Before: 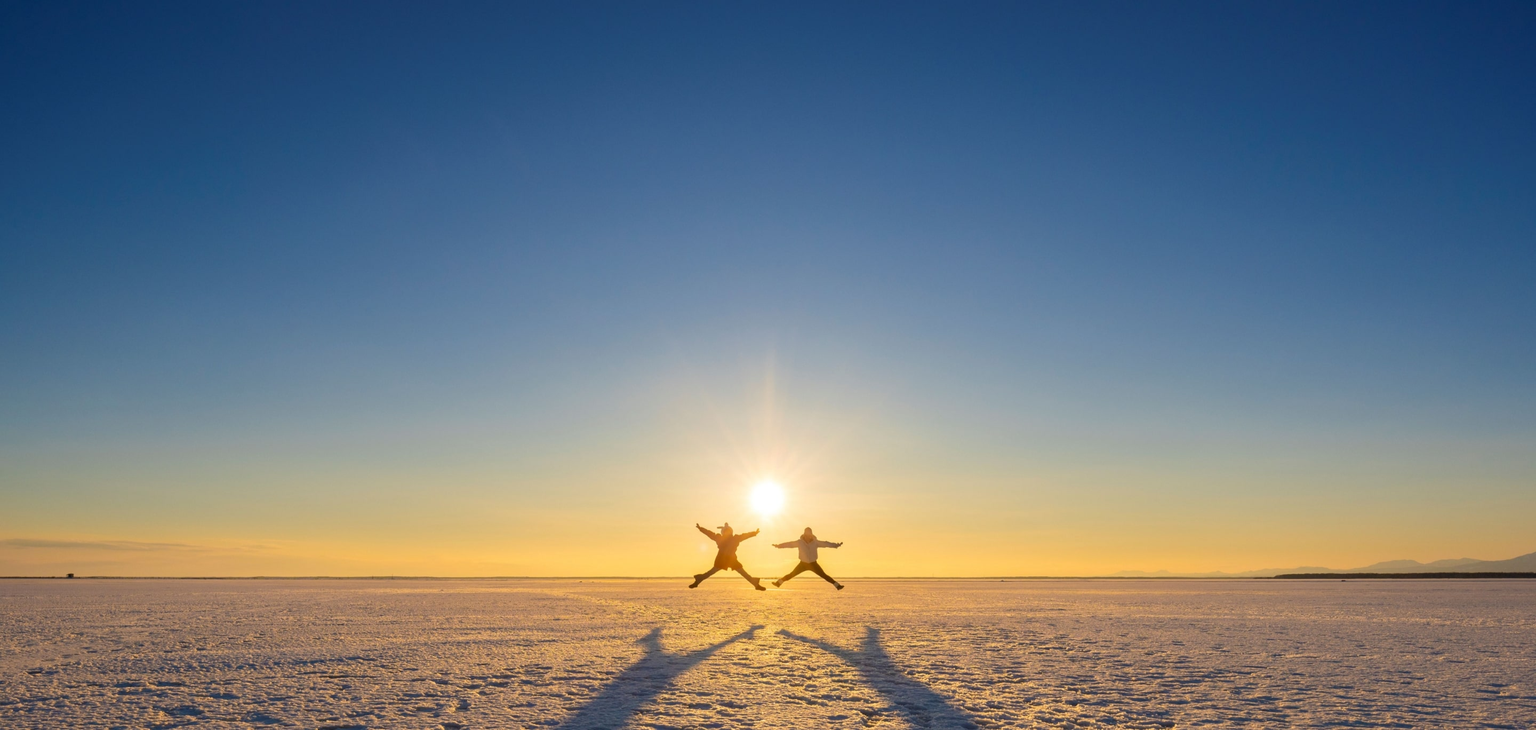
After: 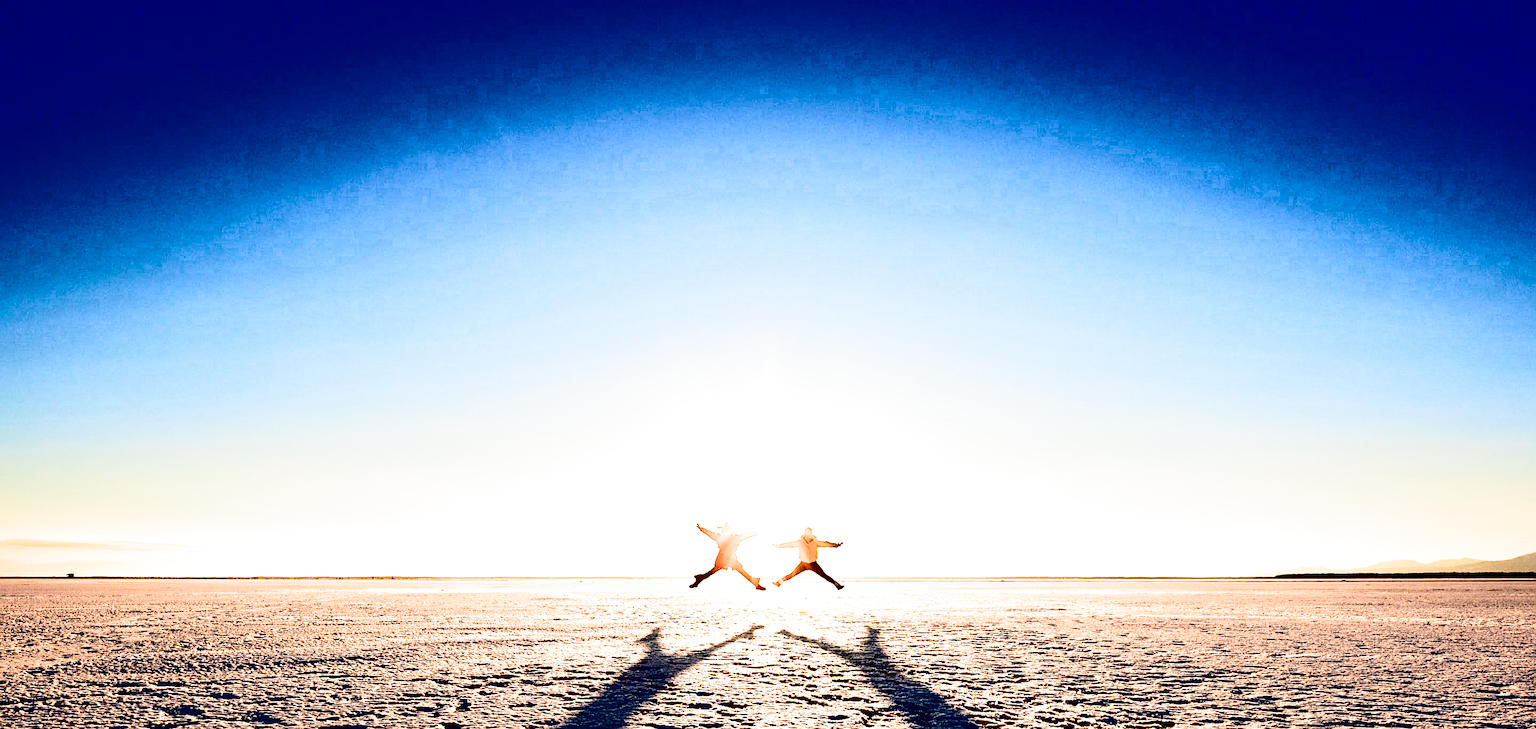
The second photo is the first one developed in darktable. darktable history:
exposure: black level correction 0, exposure 1.001 EV, compensate exposure bias true, compensate highlight preservation false
local contrast: mode bilateral grid, contrast 21, coarseness 51, detail 119%, midtone range 0.2
sharpen: amount 0.491
filmic rgb: black relative exposure -3.65 EV, white relative exposure 2.44 EV, hardness 3.27, color science v5 (2021), contrast in shadows safe, contrast in highlights safe
contrast brightness saturation: contrast 0.774, brightness -0.995, saturation 0.983
